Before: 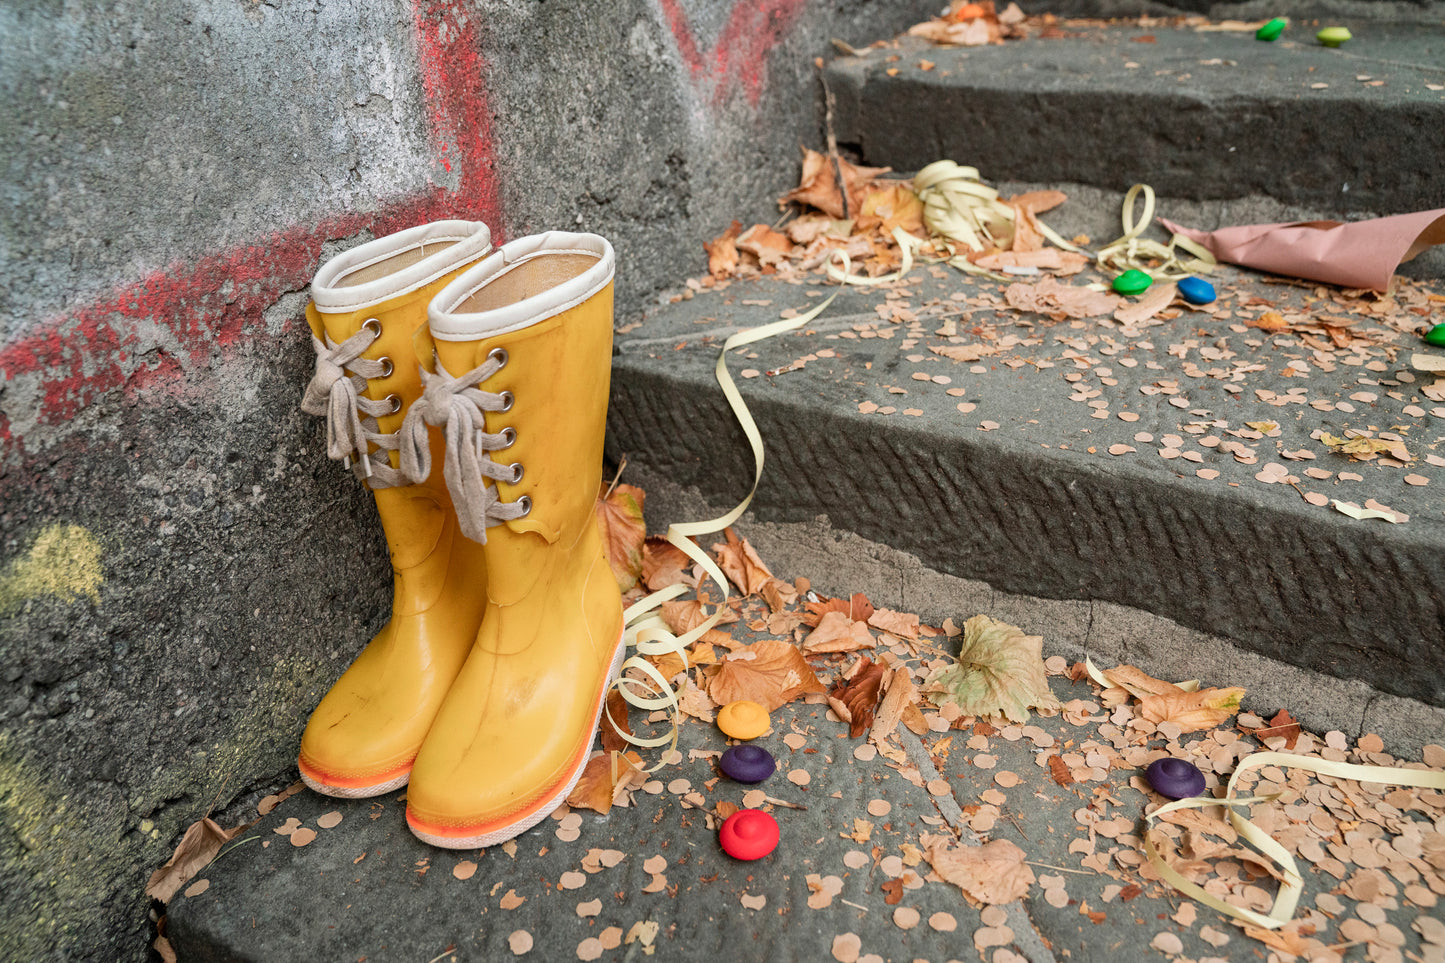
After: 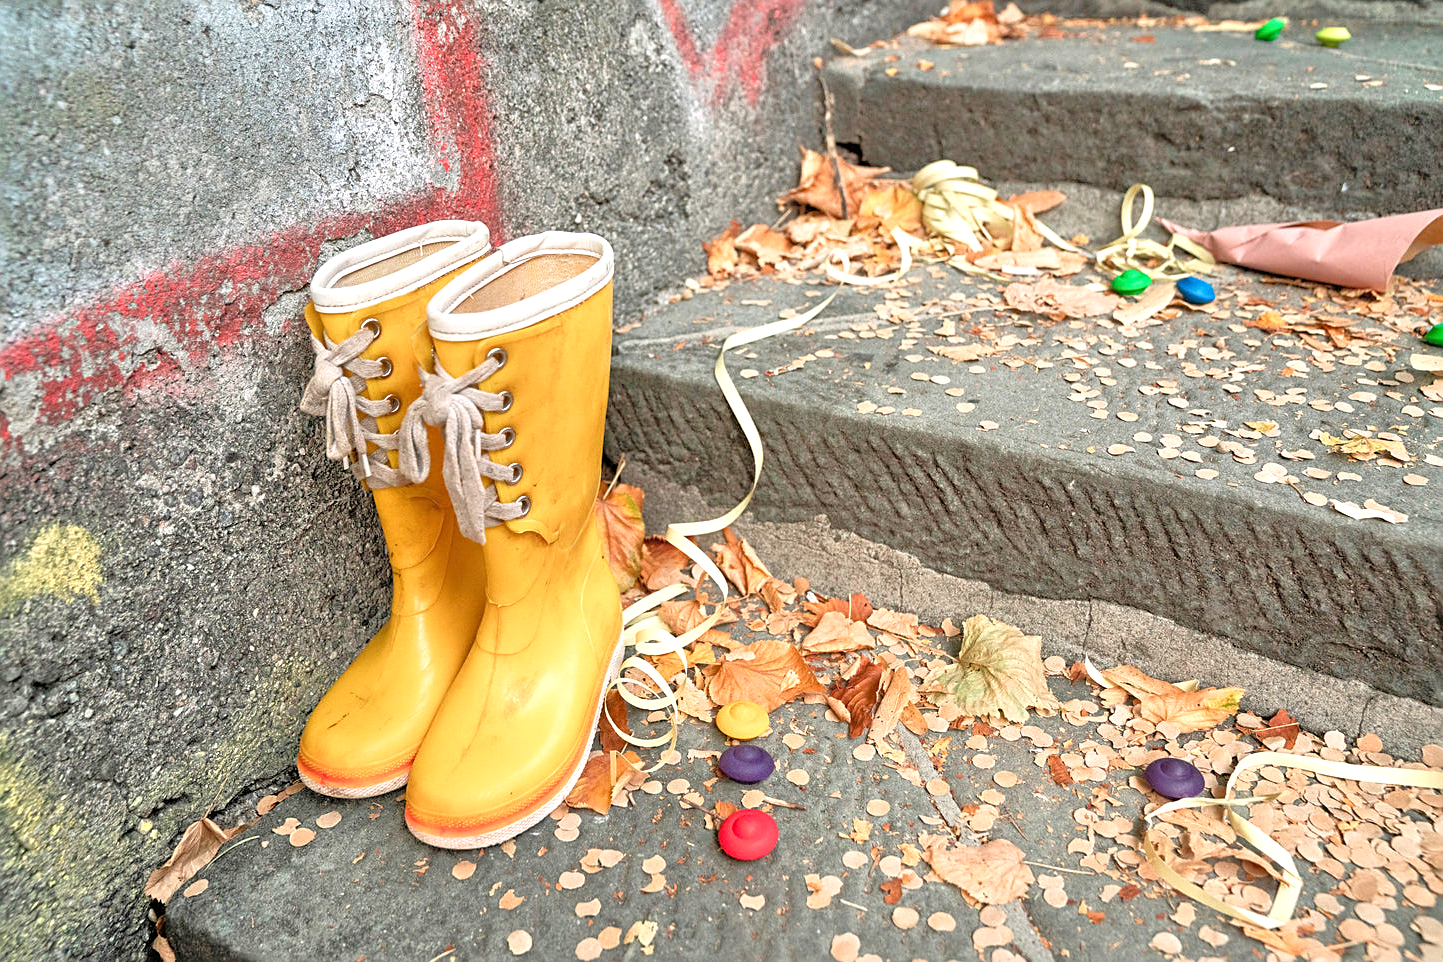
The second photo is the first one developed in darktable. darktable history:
exposure: black level correction 0, exposure 0.6 EV, compensate highlight preservation false
tone equalizer: -7 EV 0.15 EV, -6 EV 0.6 EV, -5 EV 1.15 EV, -4 EV 1.33 EV, -3 EV 1.15 EV, -2 EV 0.6 EV, -1 EV 0.15 EV, mask exposure compensation -0.5 EV
crop and rotate: left 0.126%
sharpen: on, module defaults
